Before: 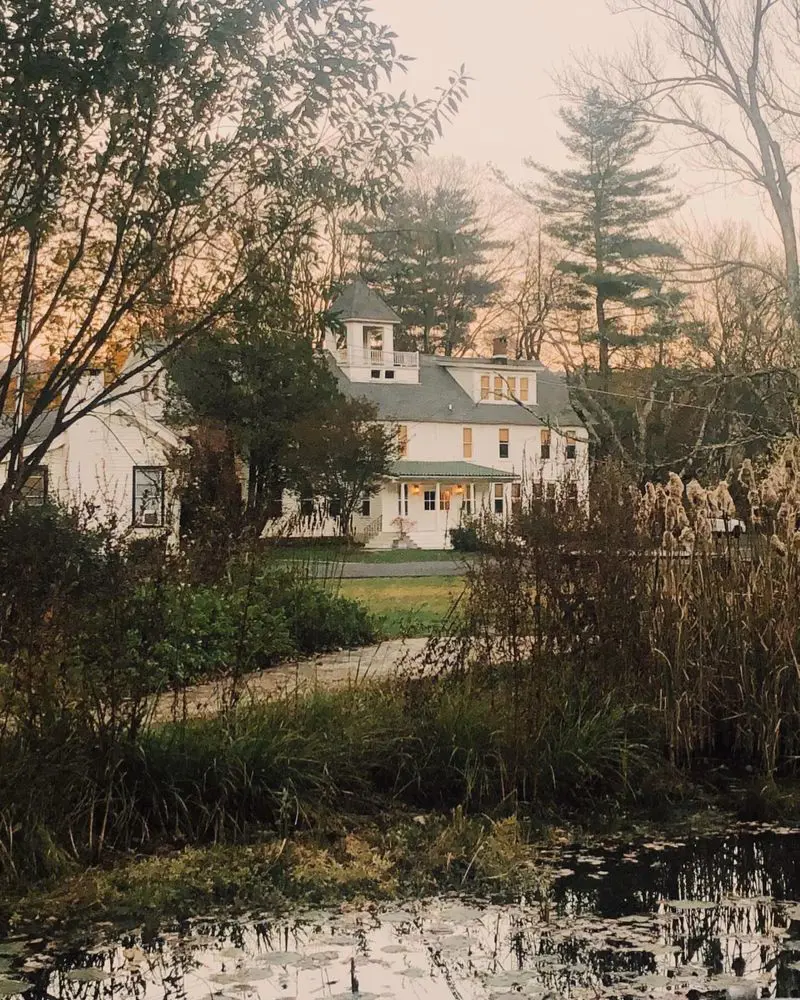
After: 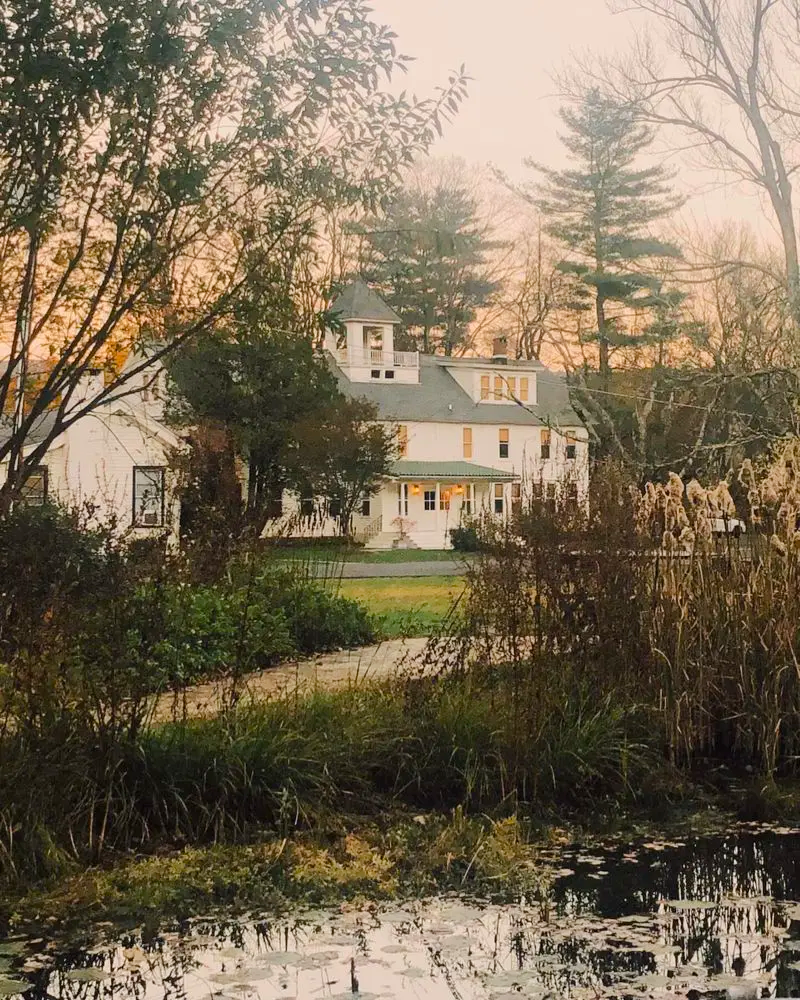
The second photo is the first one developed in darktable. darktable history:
color balance rgb: linear chroma grading › global chroma 15.489%, perceptual saturation grading › global saturation 0.755%, perceptual brilliance grading › mid-tones 10.543%, perceptual brilliance grading › shadows 14.17%
